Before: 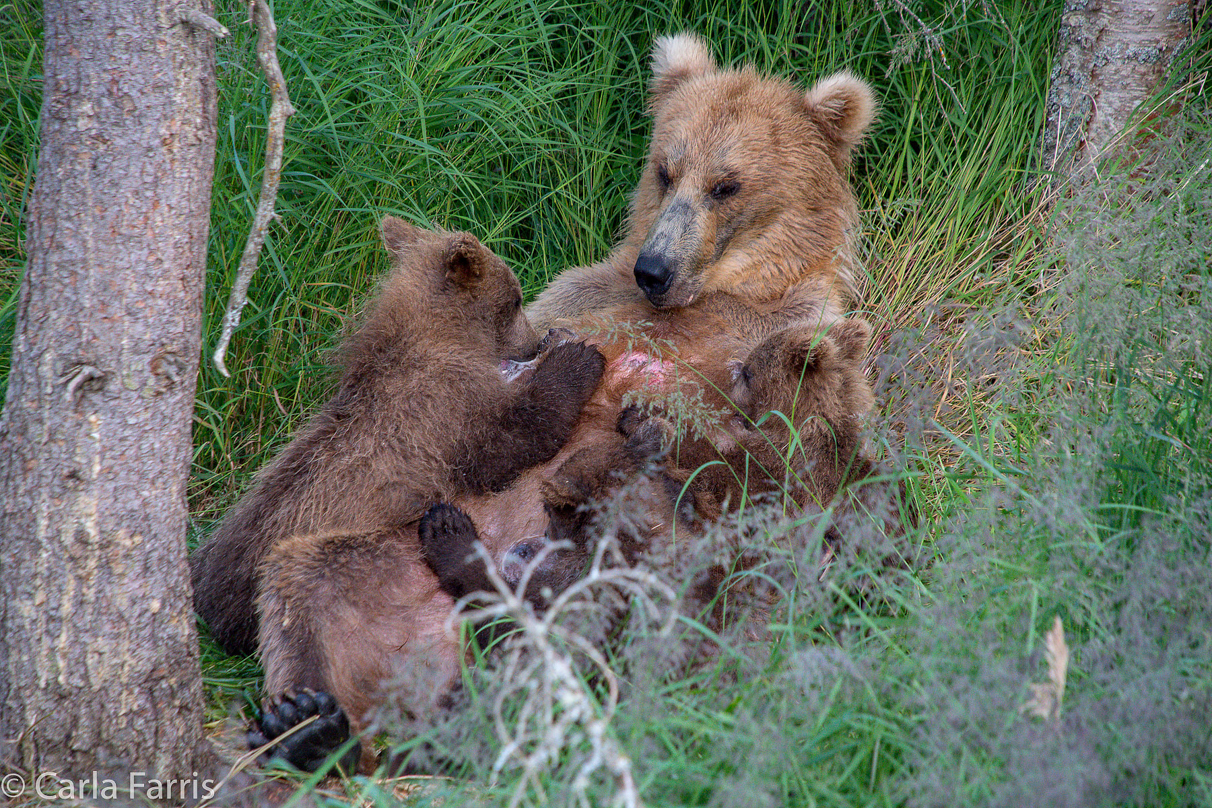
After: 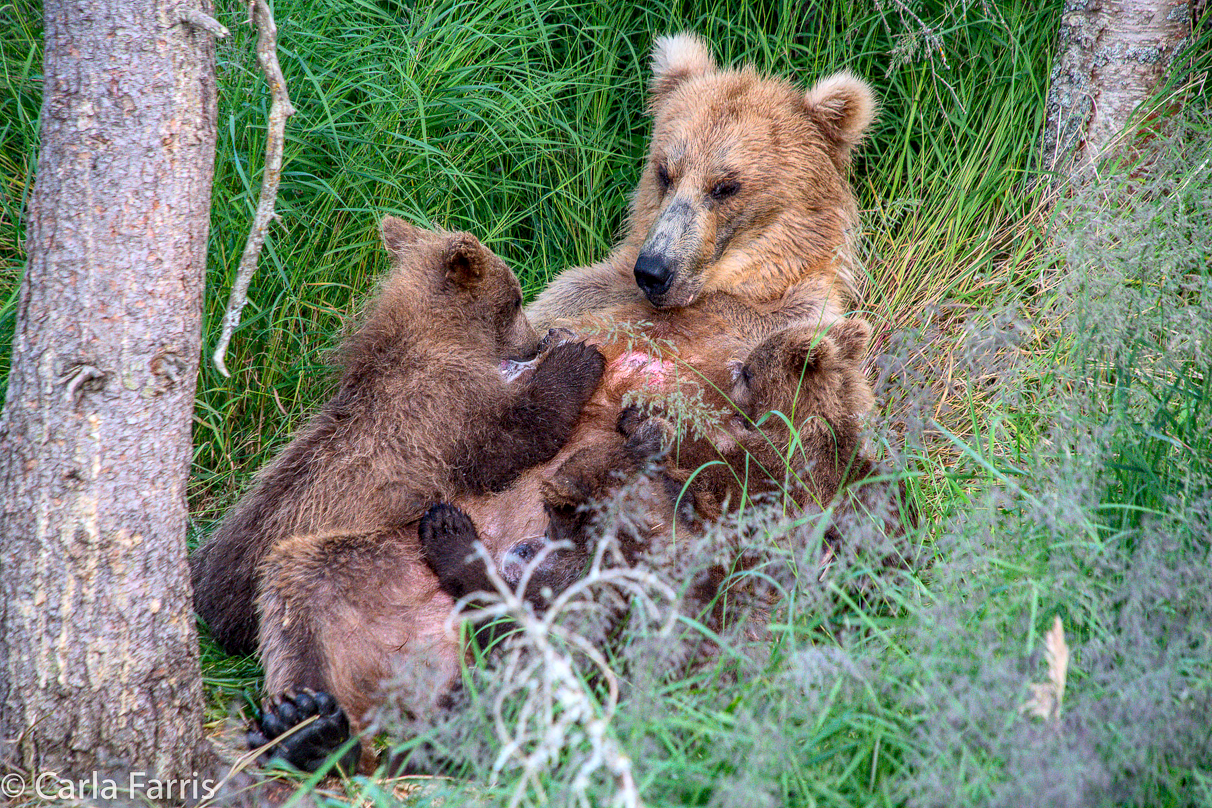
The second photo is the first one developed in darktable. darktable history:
contrast brightness saturation: contrast 0.204, brightness 0.156, saturation 0.23
local contrast: on, module defaults
